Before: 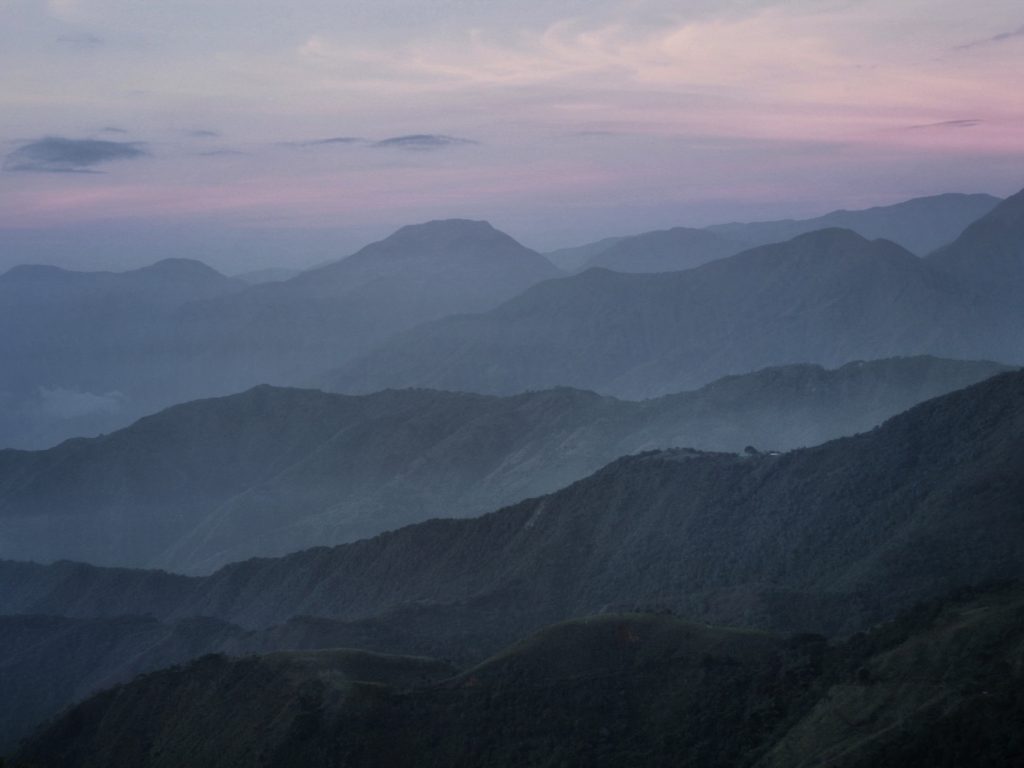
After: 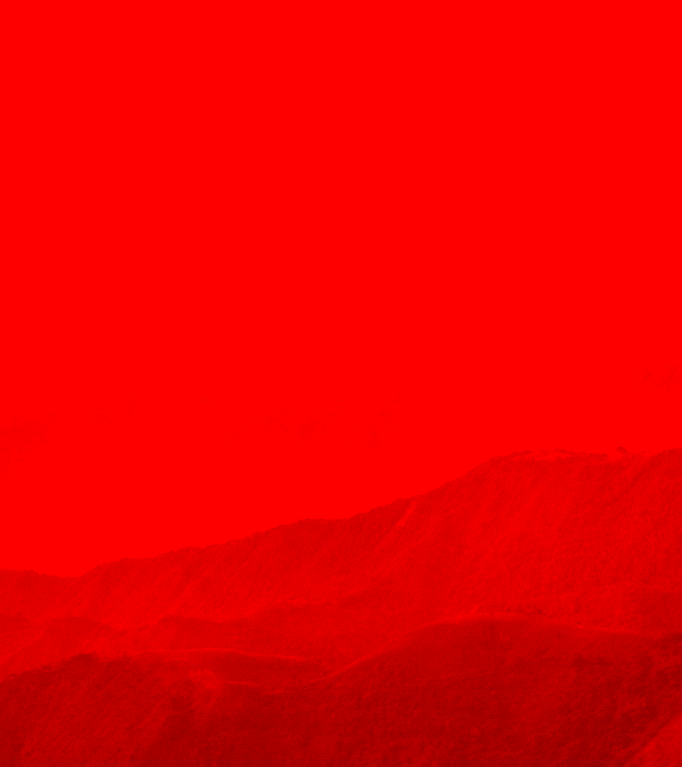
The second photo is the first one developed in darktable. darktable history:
color correction: highlights a* -39.68, highlights b* -40, shadows a* -40, shadows b* -40, saturation -3
contrast brightness saturation: brightness 0.18, saturation -0.5
crop and rotate: left 12.673%, right 20.66%
graduated density: on, module defaults
